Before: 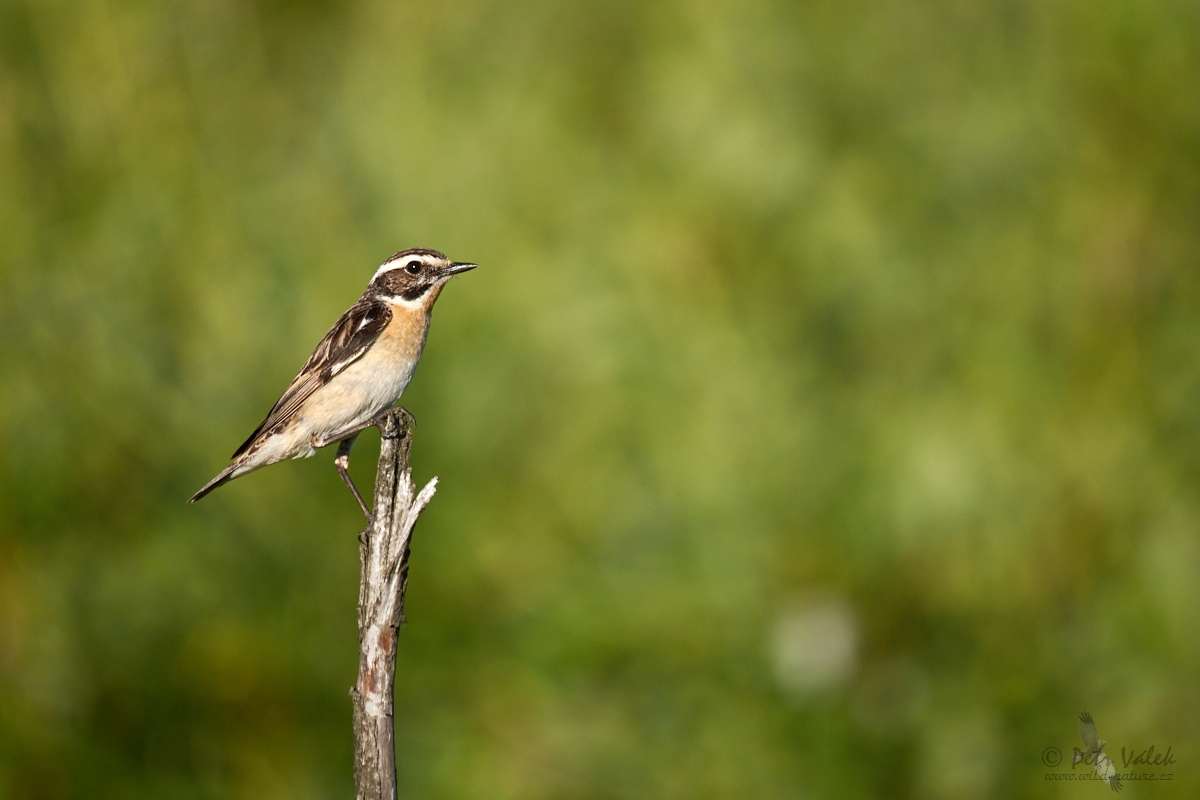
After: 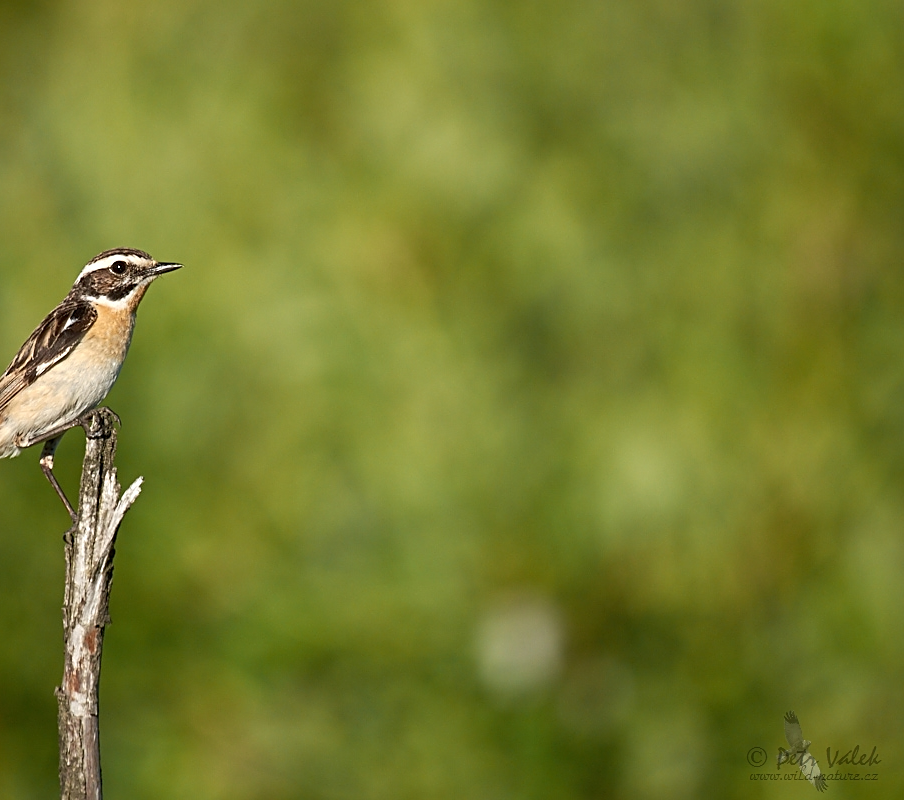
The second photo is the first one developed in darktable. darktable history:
sharpen: on, module defaults
crop and rotate: left 24.6%
